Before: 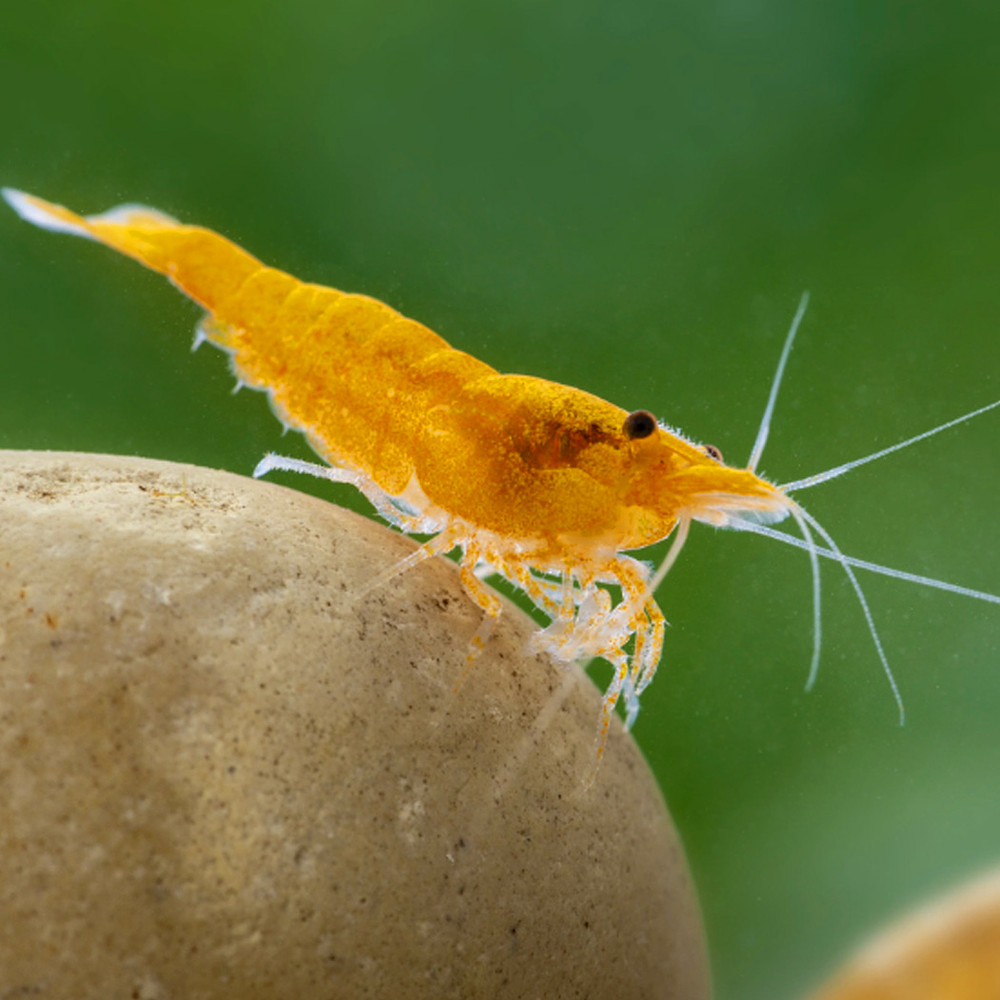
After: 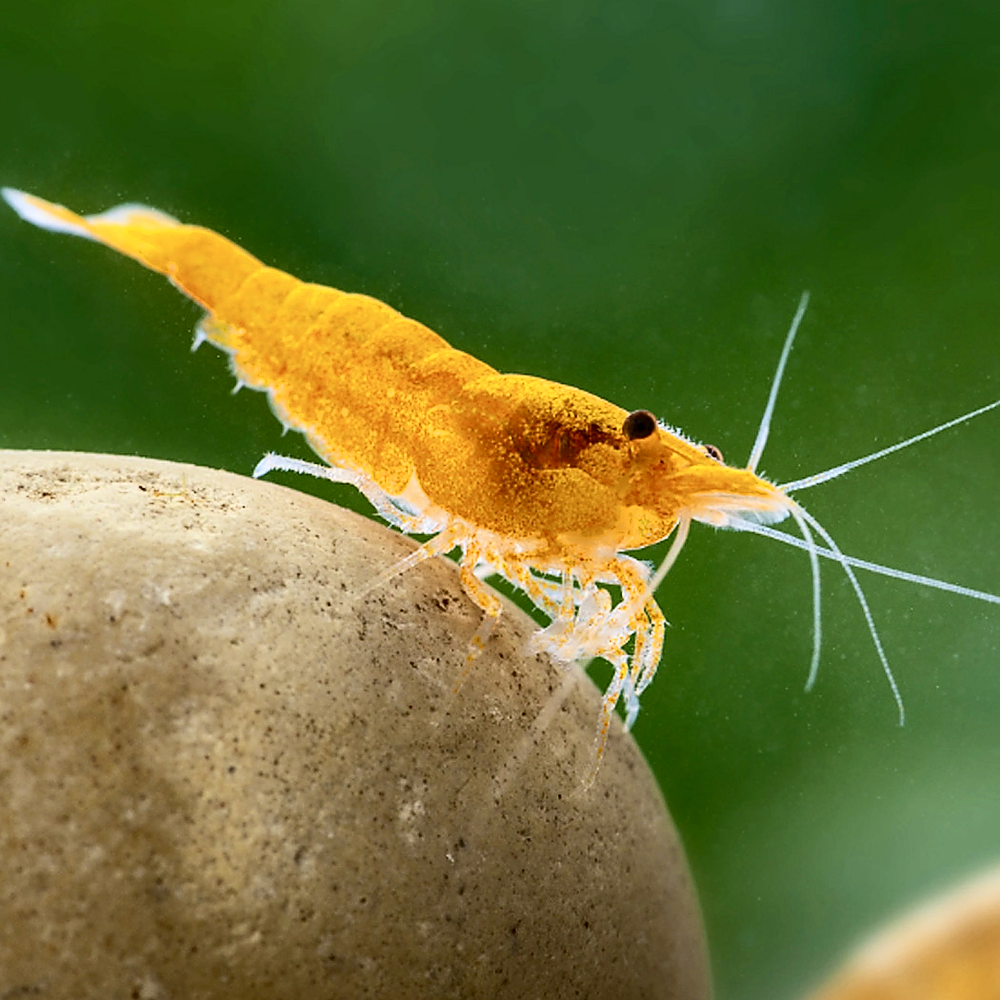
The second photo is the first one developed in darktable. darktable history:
contrast brightness saturation: contrast 0.276
color correction: highlights b* 0.017
exposure: compensate exposure bias true, compensate highlight preservation false
sharpen: radius 1.352, amount 1.246, threshold 0.75
